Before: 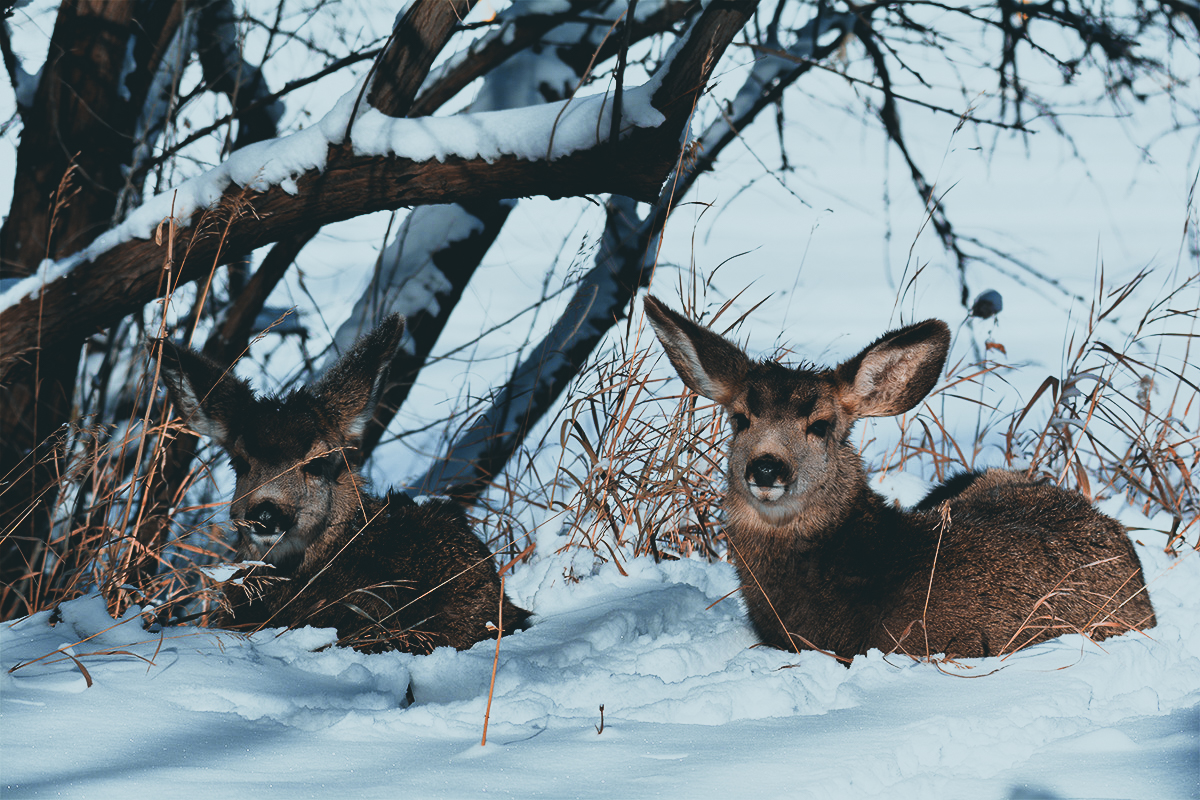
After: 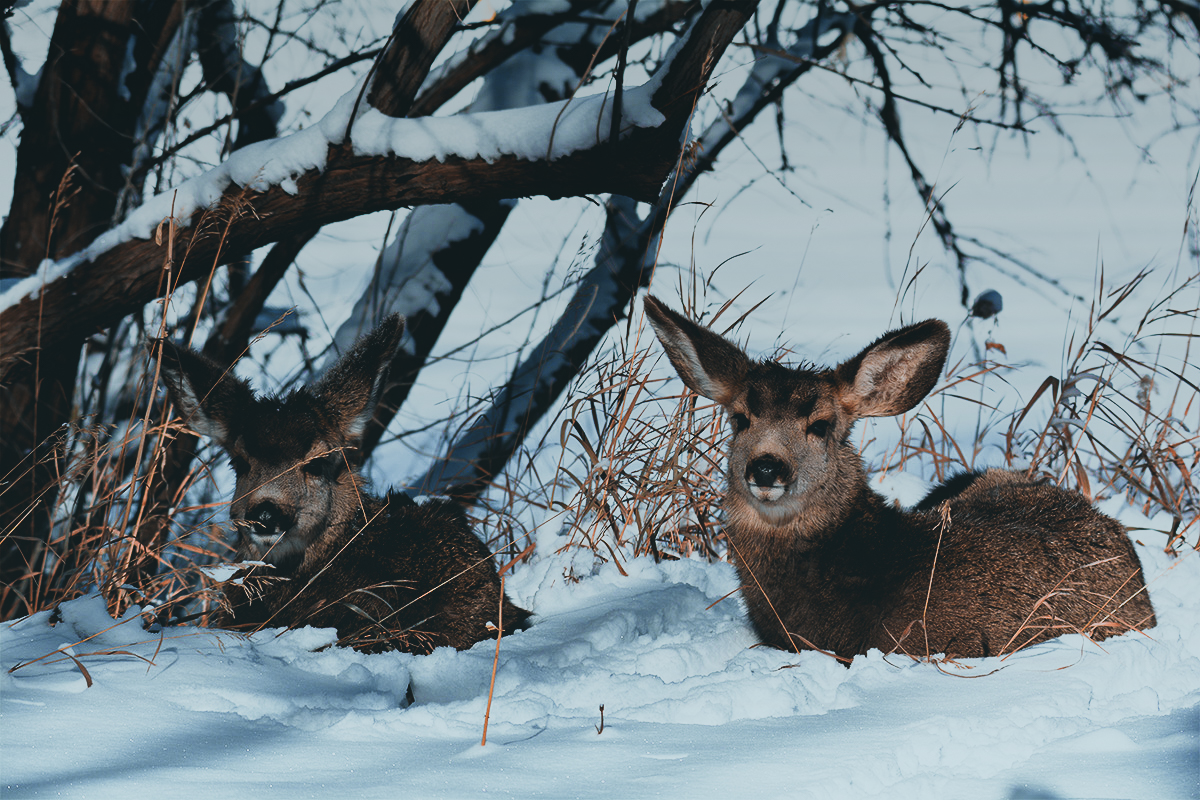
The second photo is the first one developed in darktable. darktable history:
exposure: compensate highlight preservation false
graduated density: on, module defaults
